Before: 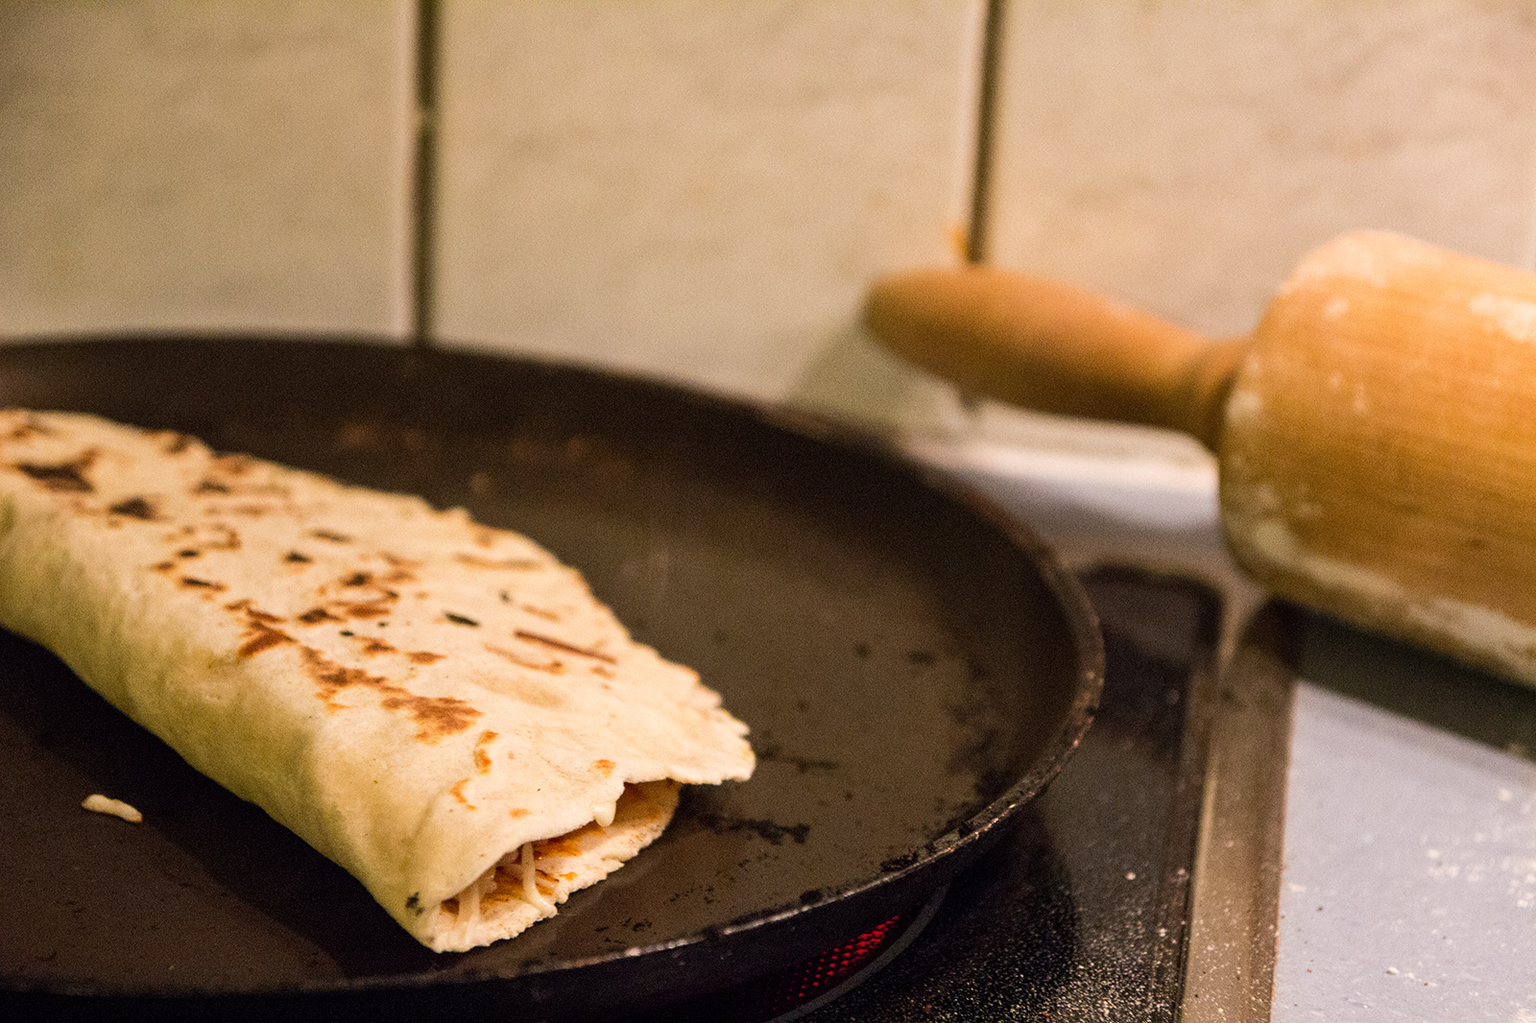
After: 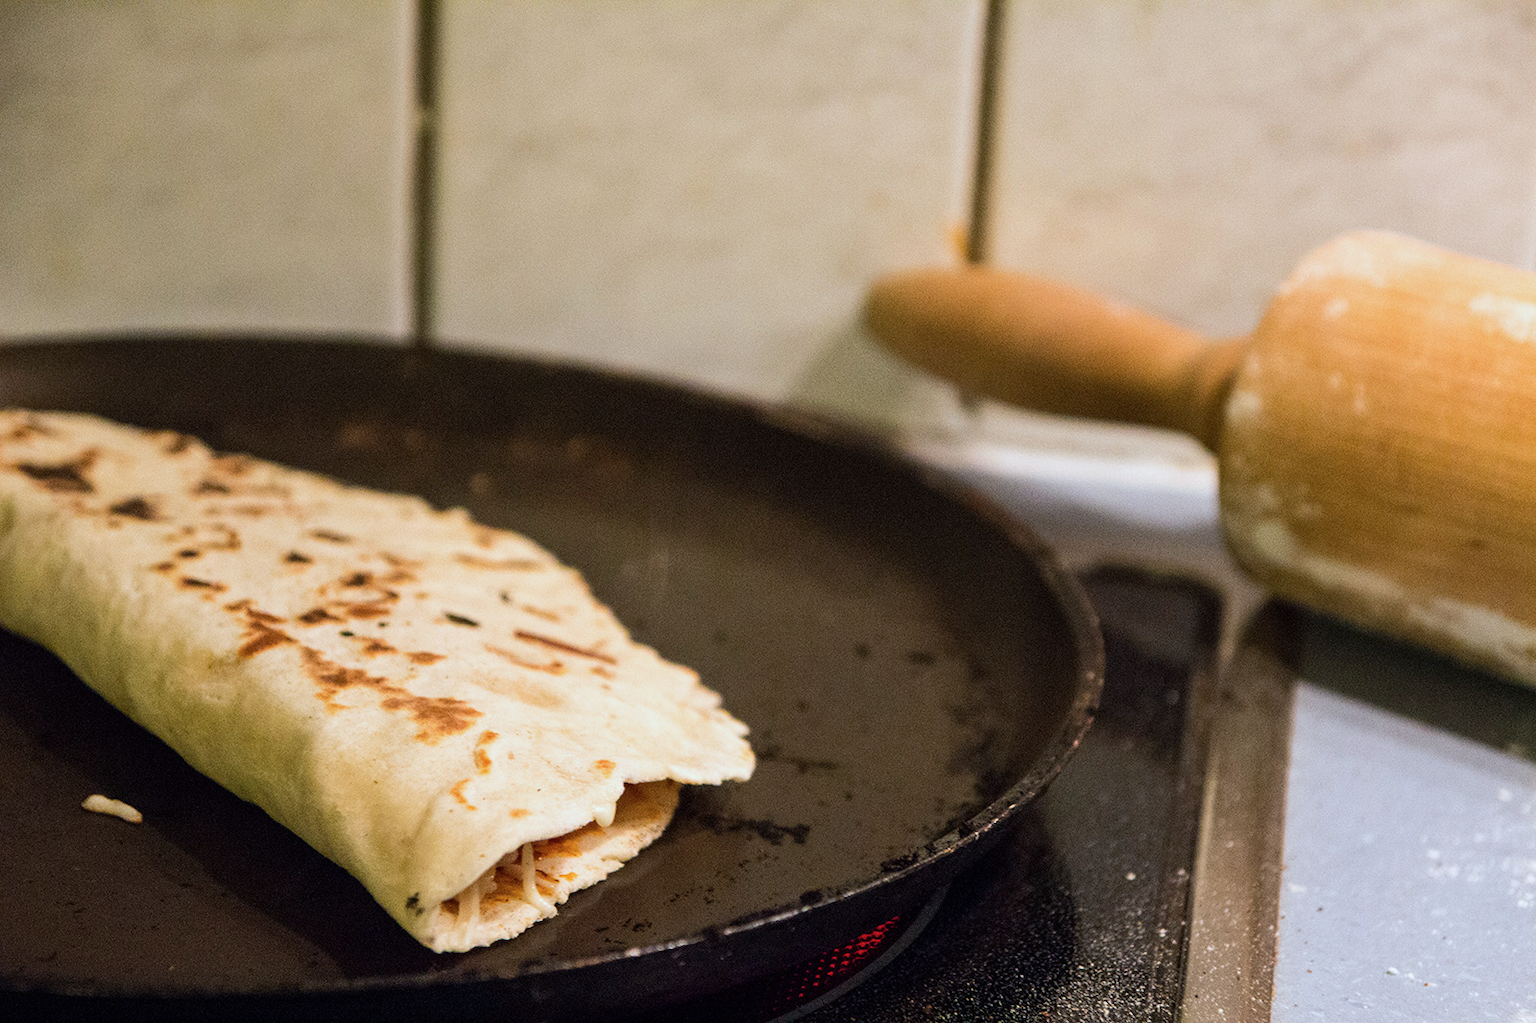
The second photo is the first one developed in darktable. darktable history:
color calibration: illuminant F (fluorescent), F source F9 (Cool White Deluxe 4150 K) – high CRI, x 0.375, y 0.373, temperature 4154.56 K
